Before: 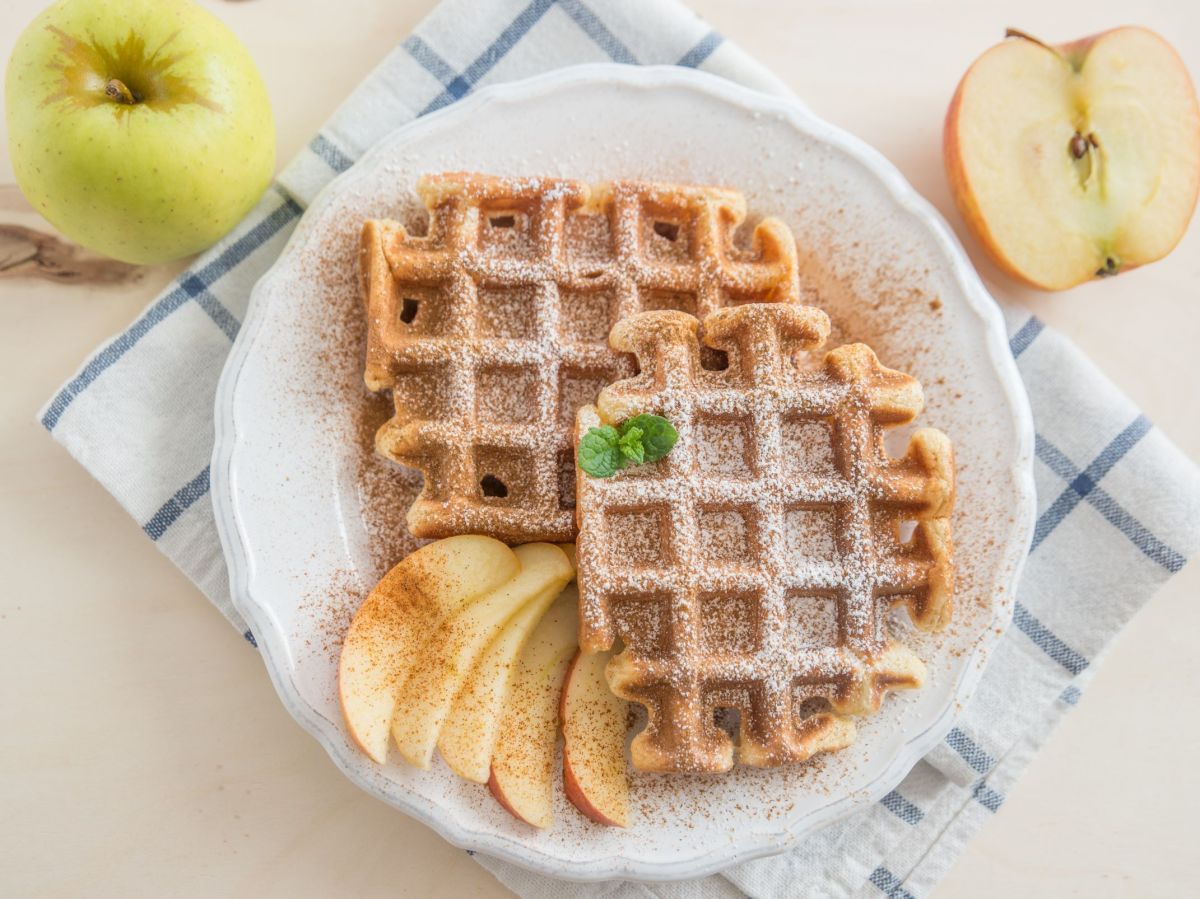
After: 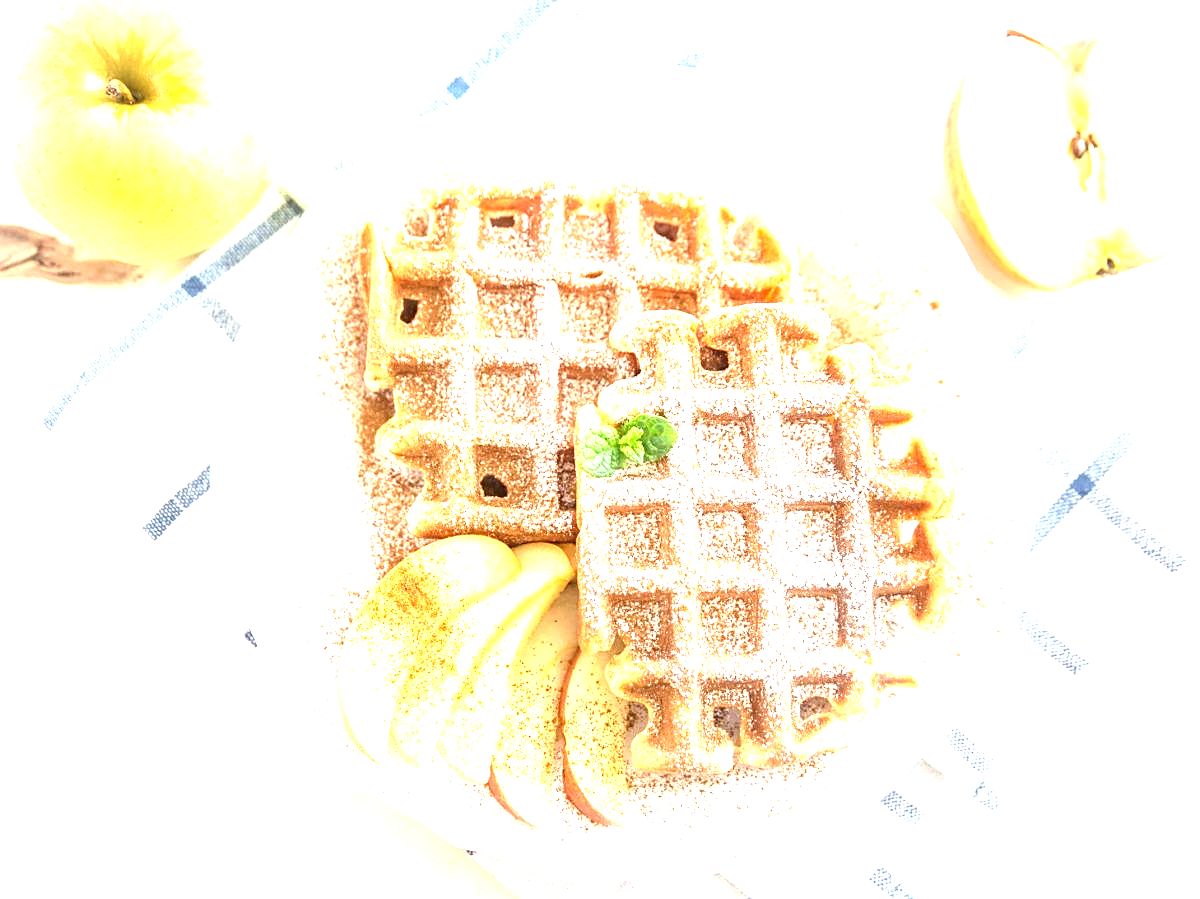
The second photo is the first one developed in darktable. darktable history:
exposure: exposure 2.04 EV, compensate highlight preservation false
sharpen: on, module defaults
vignetting: fall-off start 91.19%
